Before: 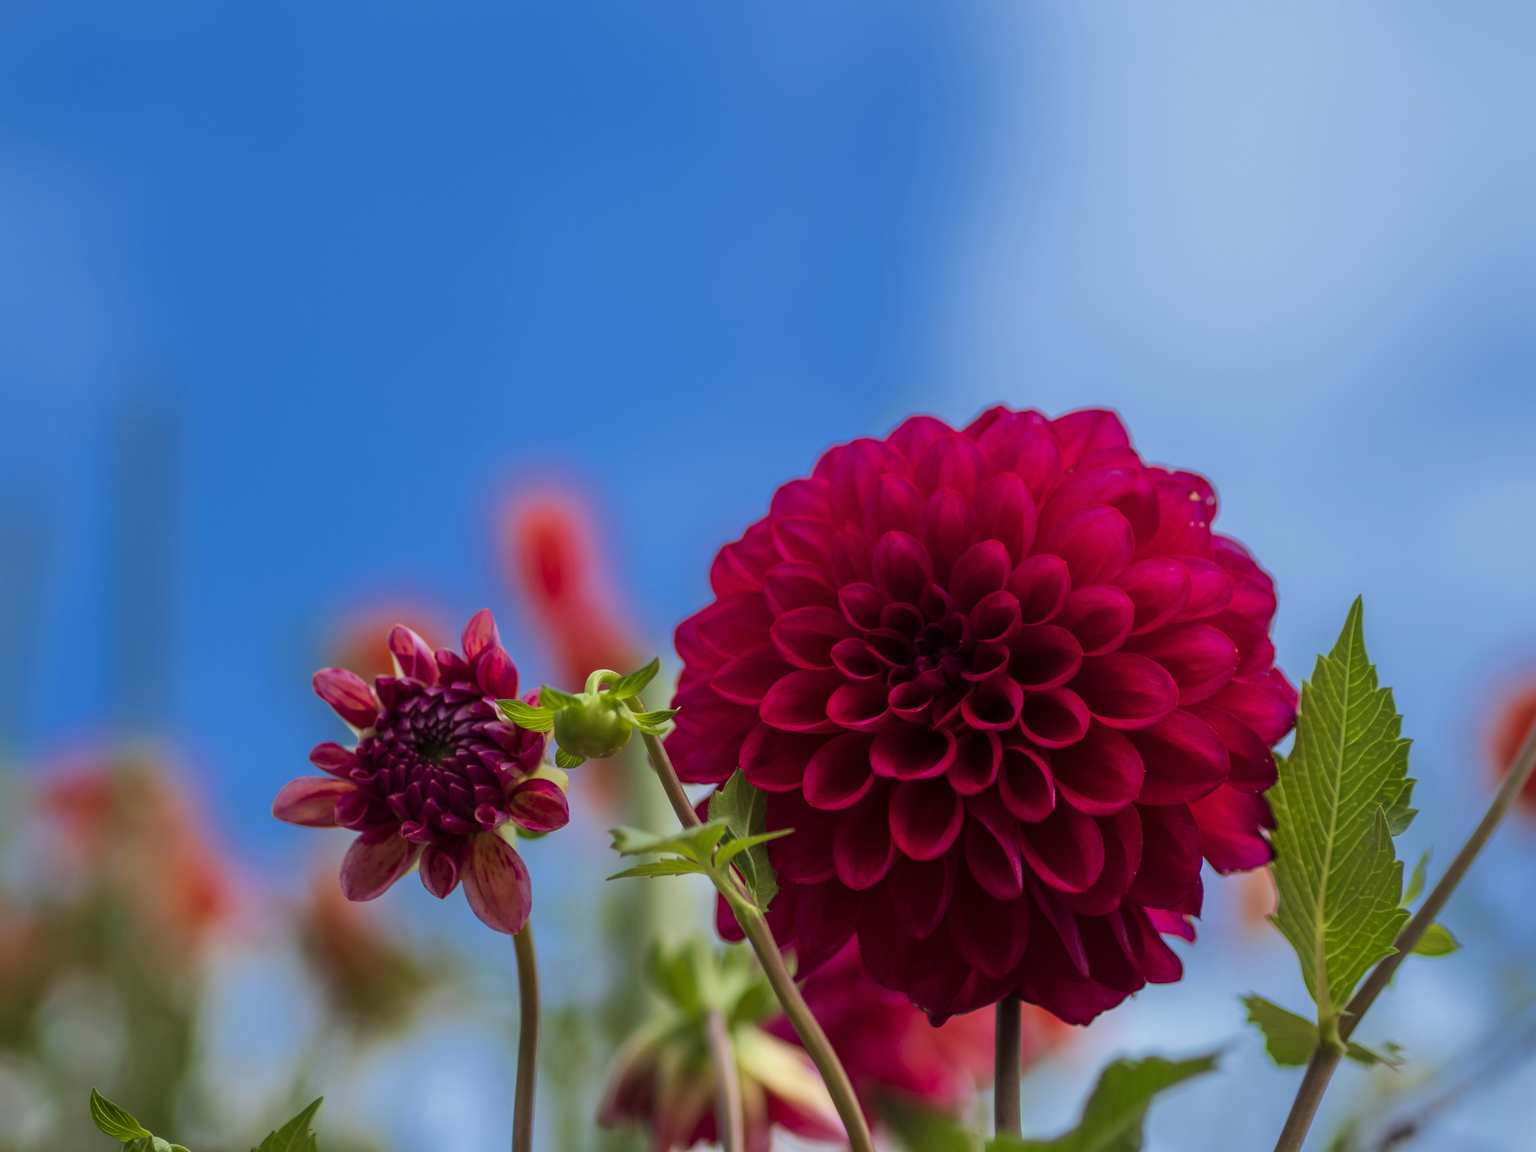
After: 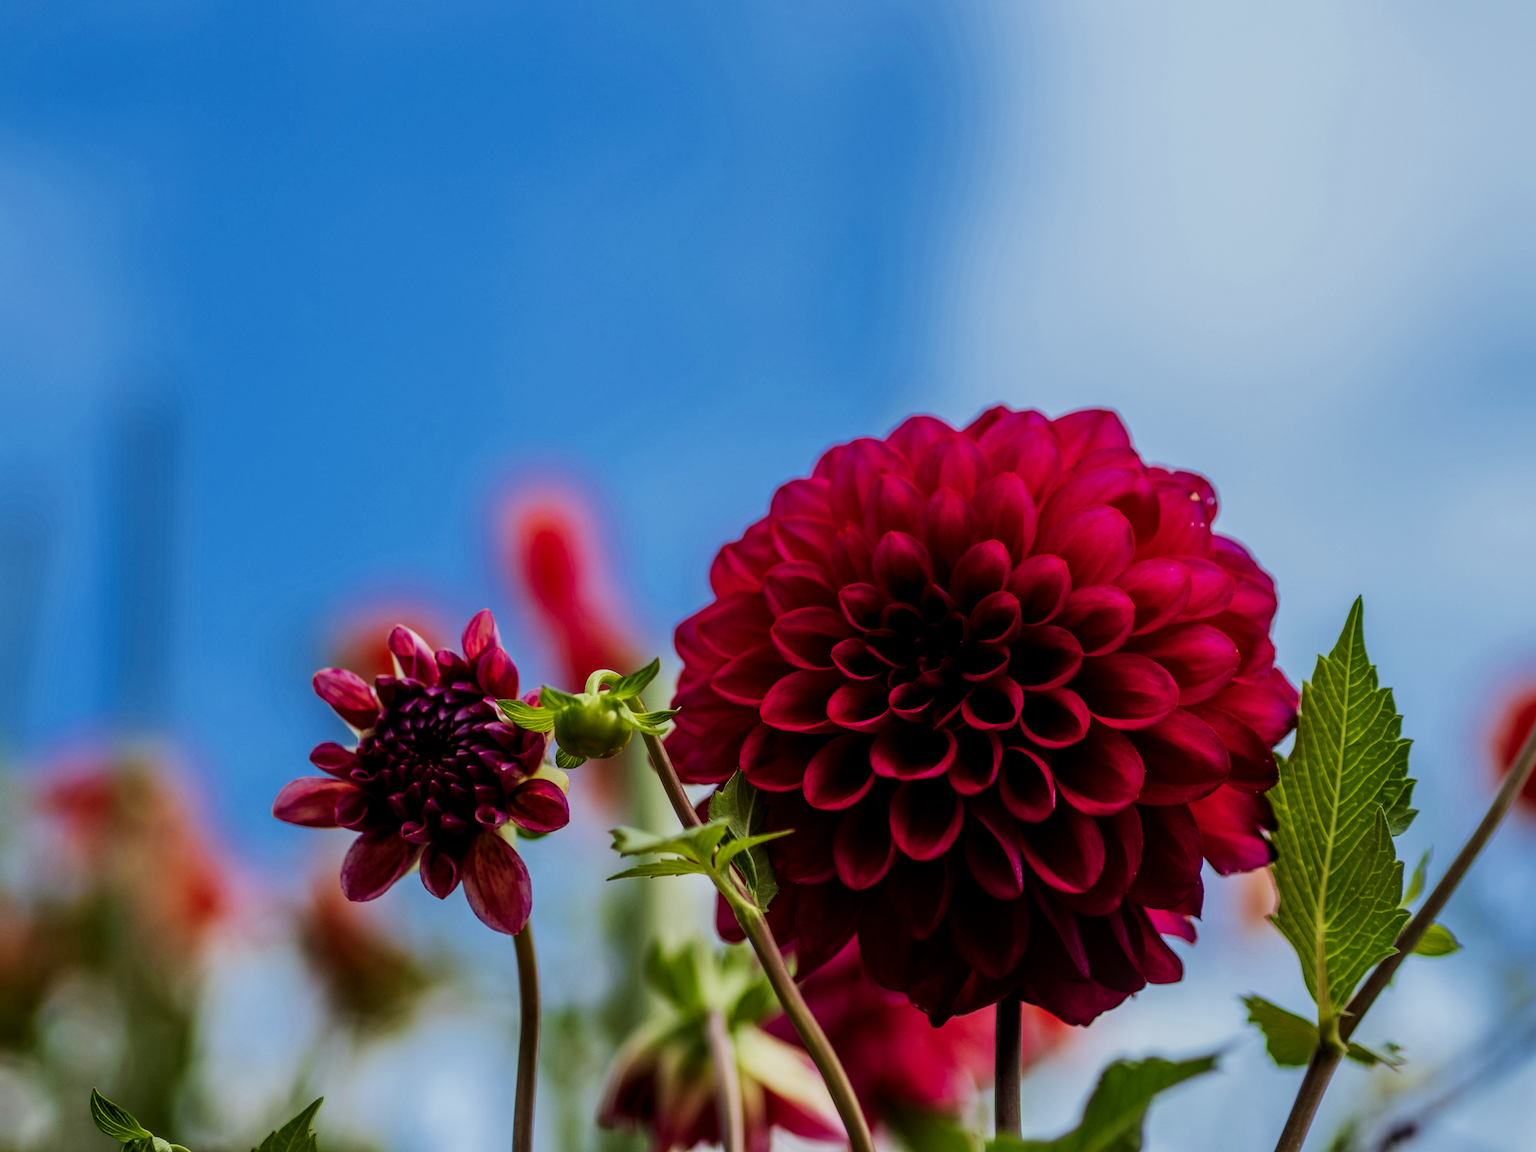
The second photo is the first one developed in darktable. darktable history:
sigmoid: contrast 1.8, skew -0.2, preserve hue 0%, red attenuation 0.1, red rotation 0.035, green attenuation 0.1, green rotation -0.017, blue attenuation 0.15, blue rotation -0.052, base primaries Rec2020
local contrast: on, module defaults
